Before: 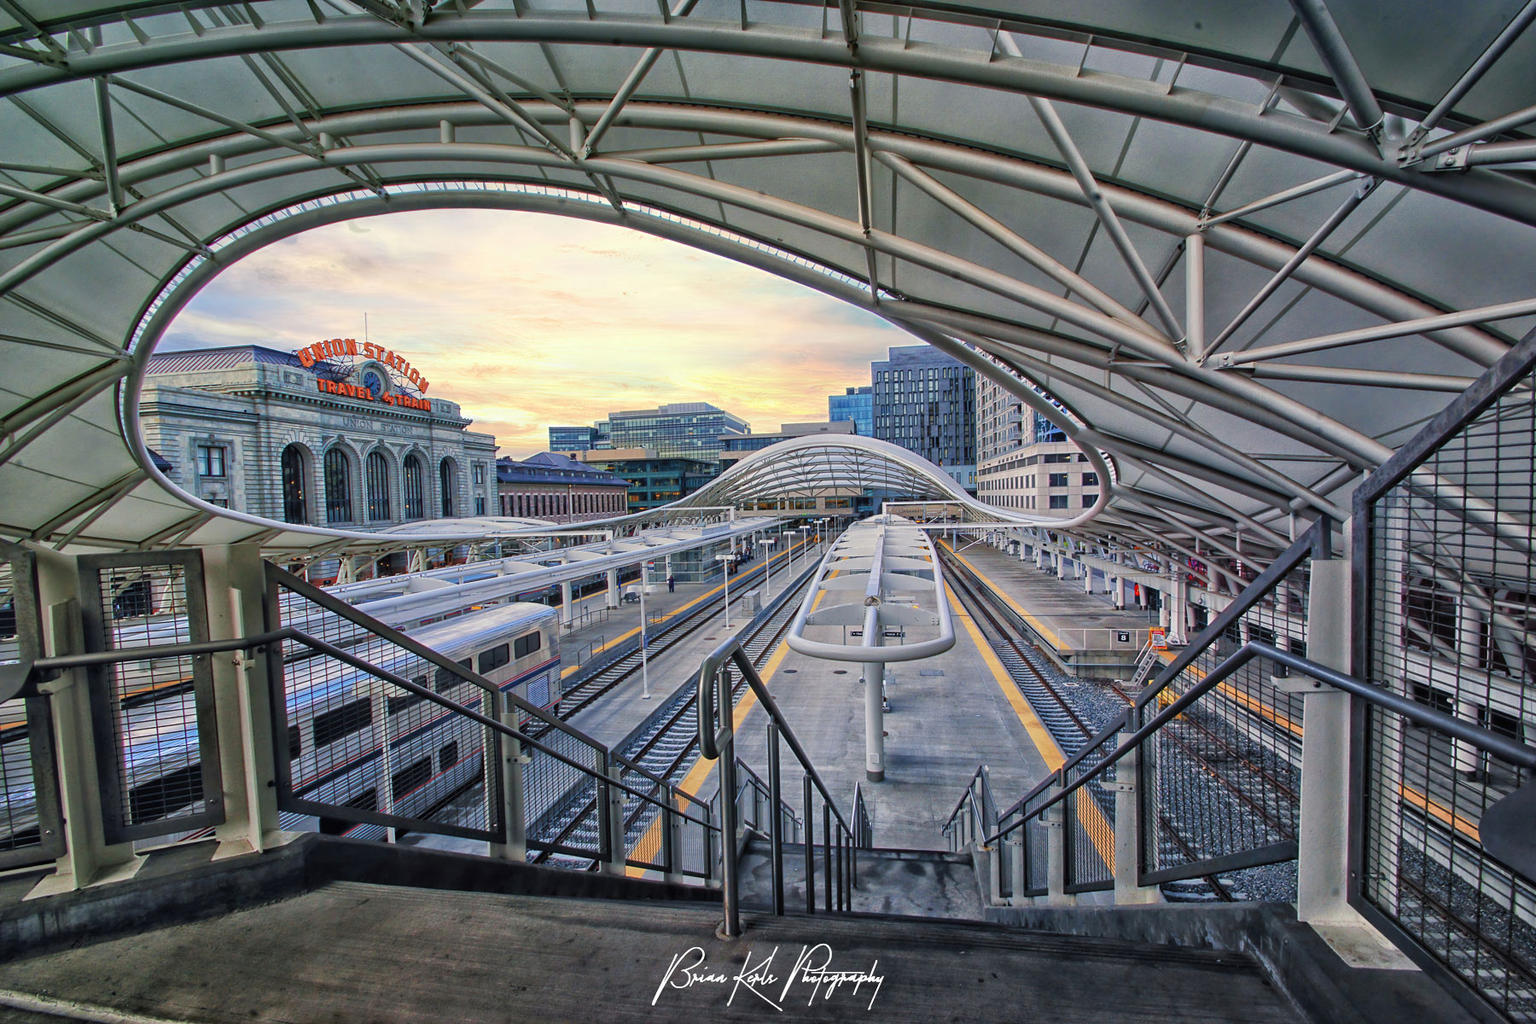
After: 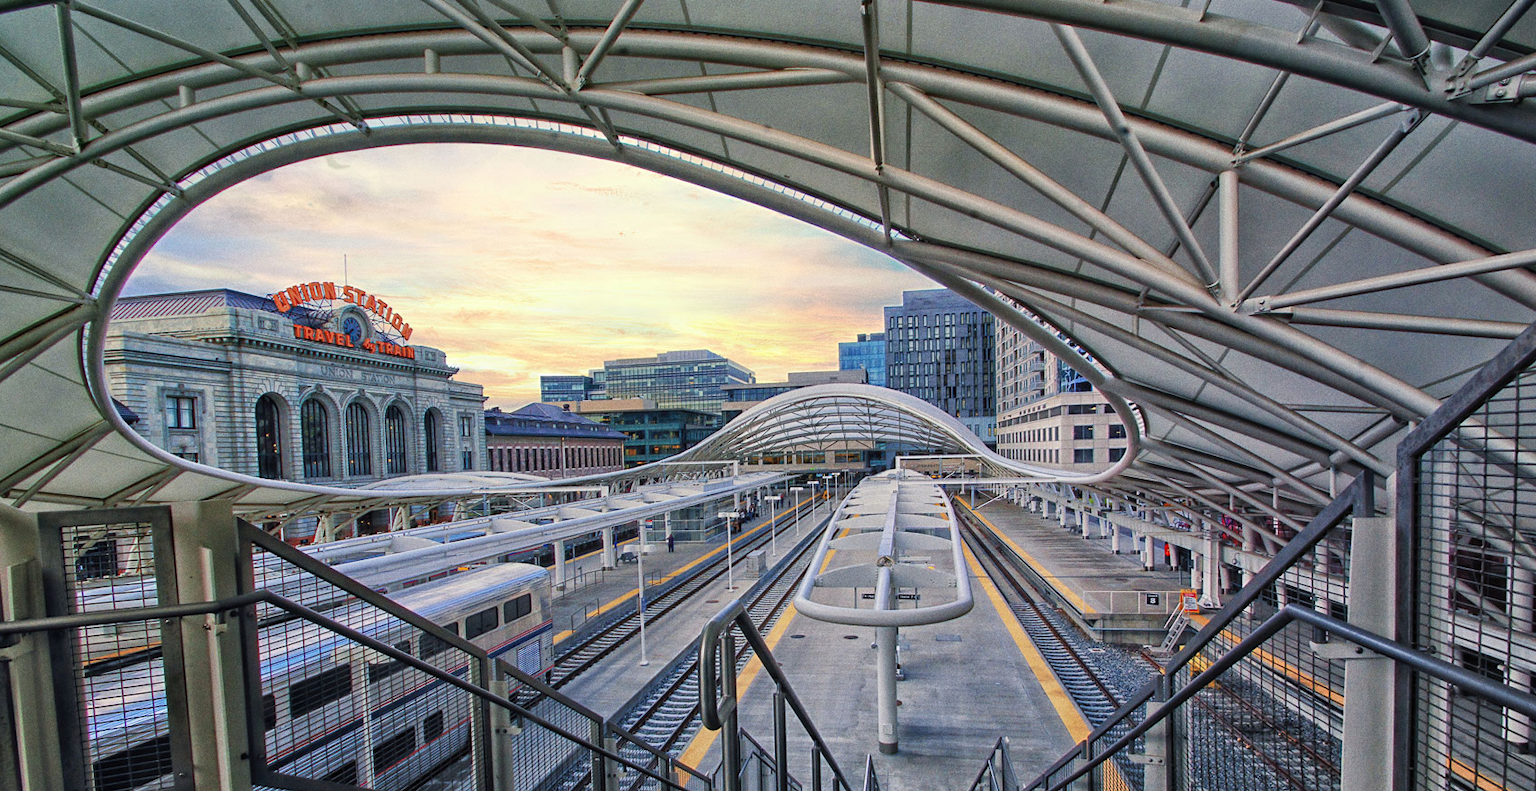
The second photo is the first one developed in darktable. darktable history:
grain: coarseness 0.09 ISO
crop: left 2.737%, top 7.287%, right 3.421%, bottom 20.179%
